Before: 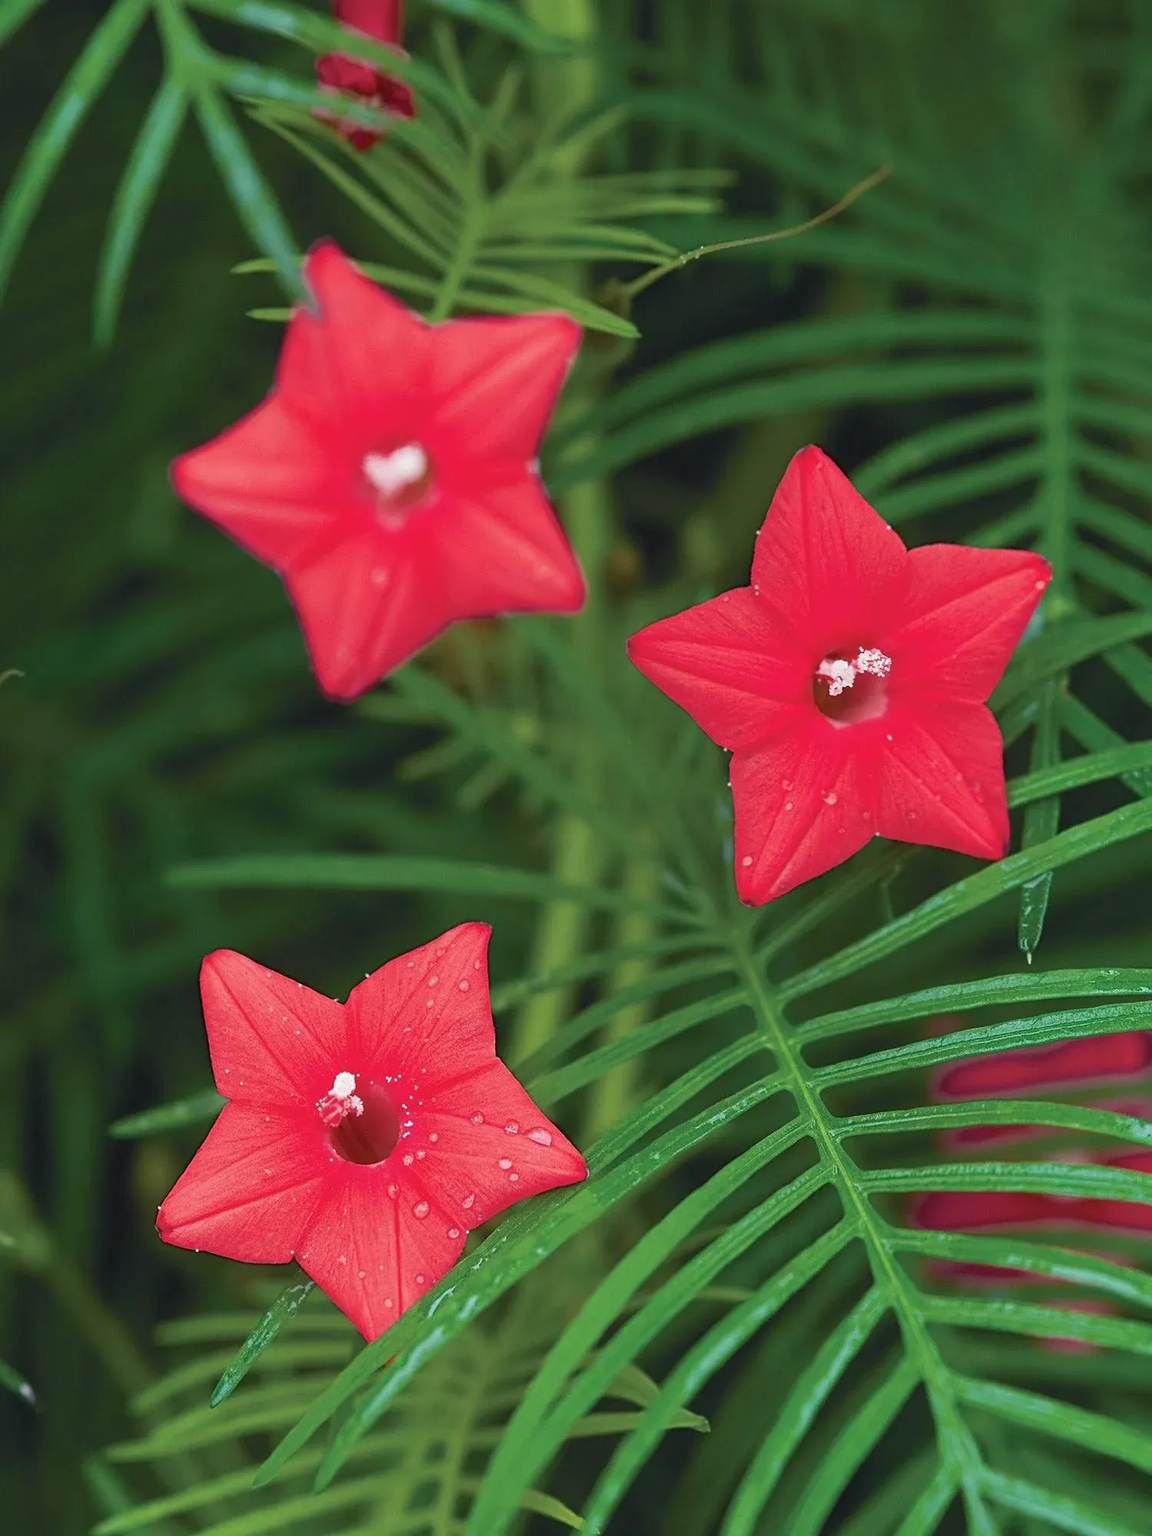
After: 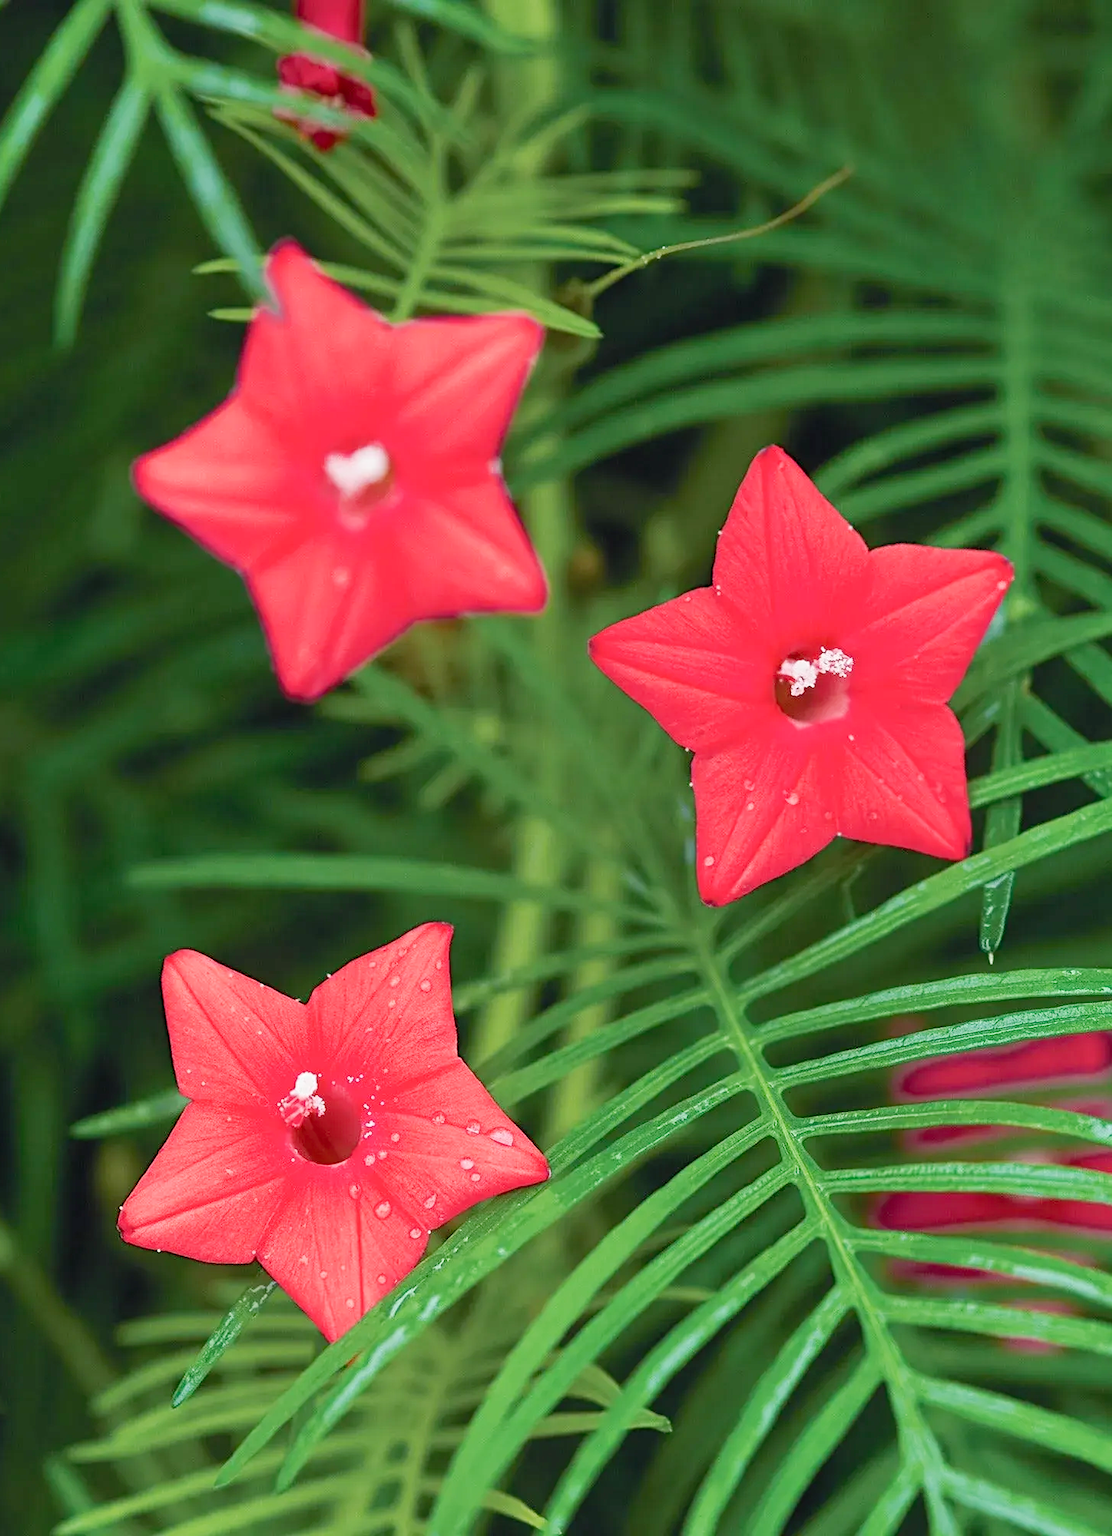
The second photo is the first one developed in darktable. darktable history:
crop and rotate: left 3.453%
tone curve: curves: ch0 [(0, 0) (0.051, 0.027) (0.096, 0.071) (0.219, 0.248) (0.428, 0.52) (0.596, 0.713) (0.727, 0.823) (0.859, 0.924) (1, 1)]; ch1 [(0, 0) (0.1, 0.038) (0.318, 0.221) (0.413, 0.325) (0.454, 0.41) (0.493, 0.478) (0.503, 0.501) (0.516, 0.515) (0.548, 0.575) (0.561, 0.596) (0.594, 0.647) (0.666, 0.701) (1, 1)]; ch2 [(0, 0) (0.453, 0.44) (0.479, 0.476) (0.504, 0.5) (0.52, 0.526) (0.557, 0.585) (0.583, 0.608) (0.824, 0.815) (1, 1)], preserve colors none
